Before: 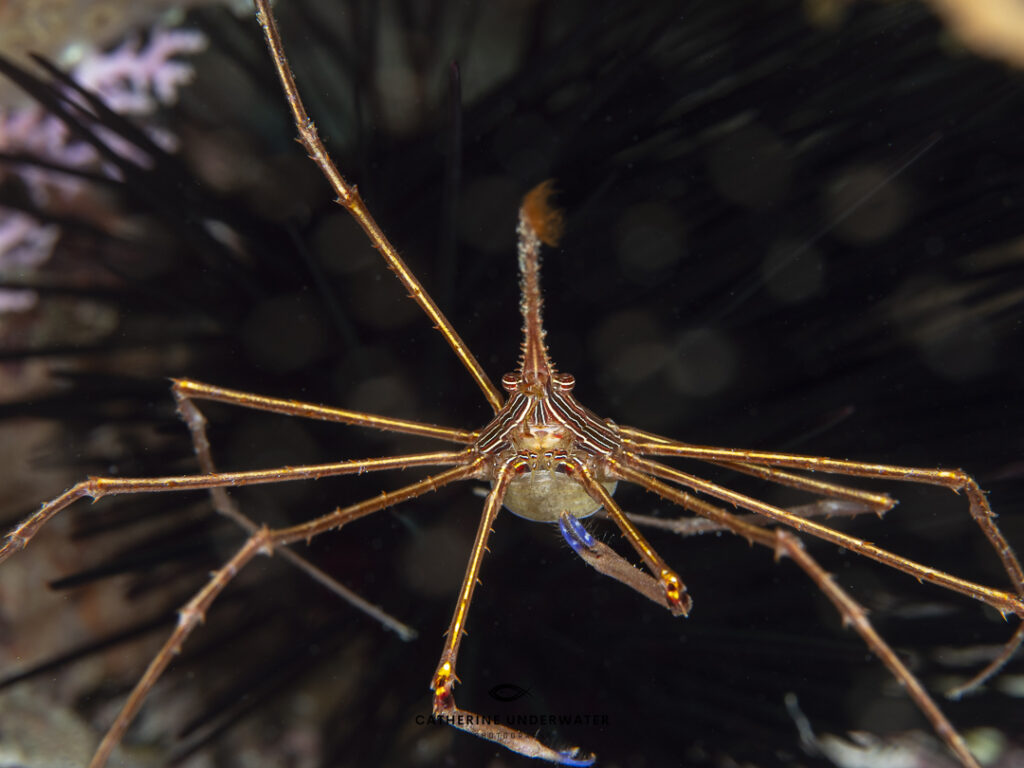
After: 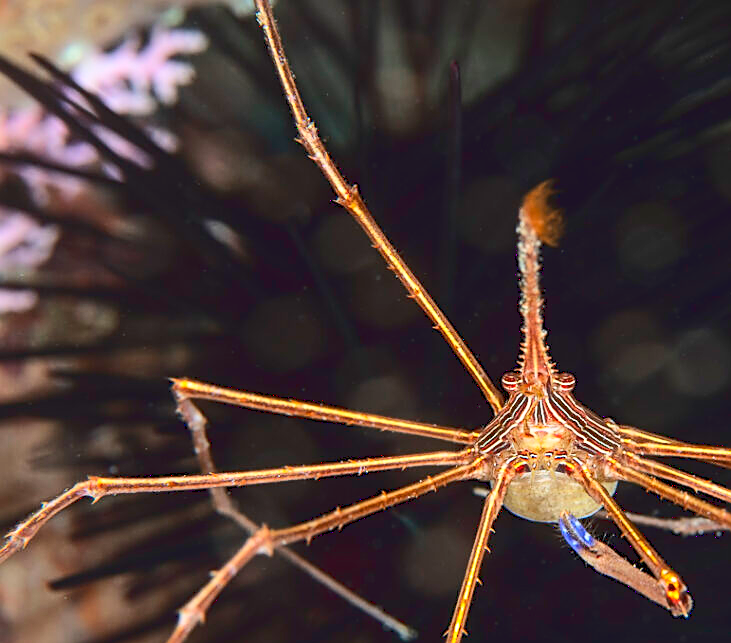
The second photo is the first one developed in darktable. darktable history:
crop: right 28.535%, bottom 16.168%
base curve: curves: ch0 [(0, 0.007) (0.028, 0.063) (0.121, 0.311) (0.46, 0.743) (0.859, 0.957) (1, 1)]
sharpen: on, module defaults
